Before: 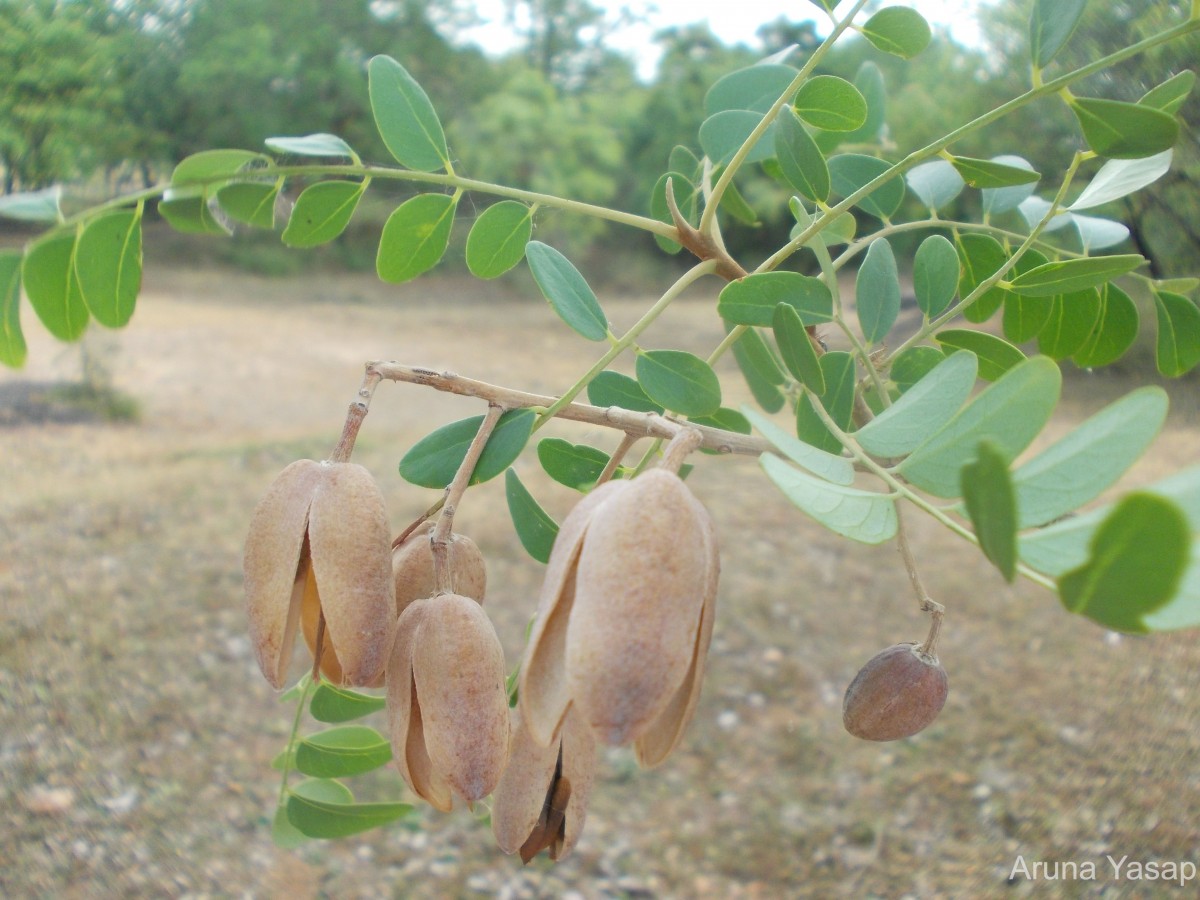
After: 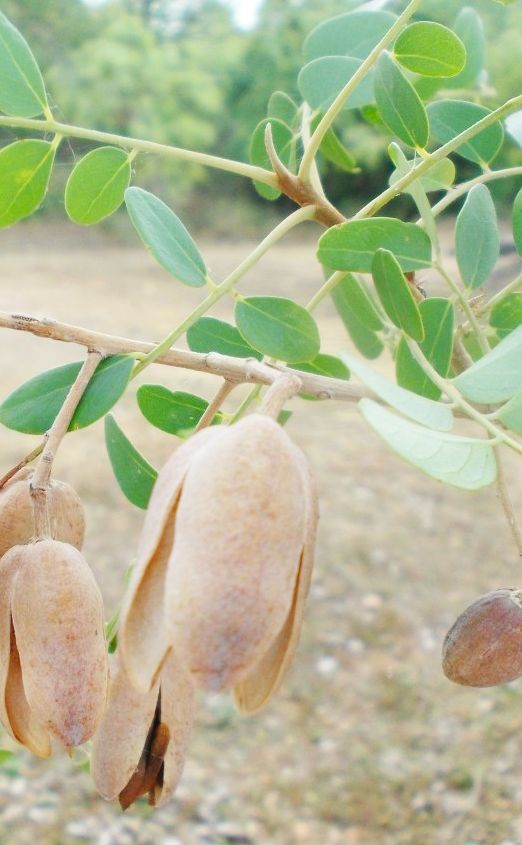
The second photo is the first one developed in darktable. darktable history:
crop: left 33.431%, top 6.073%, right 23.02%
base curve: curves: ch0 [(0, 0) (0.036, 0.025) (0.121, 0.166) (0.206, 0.329) (0.605, 0.79) (1, 1)], preserve colors none
